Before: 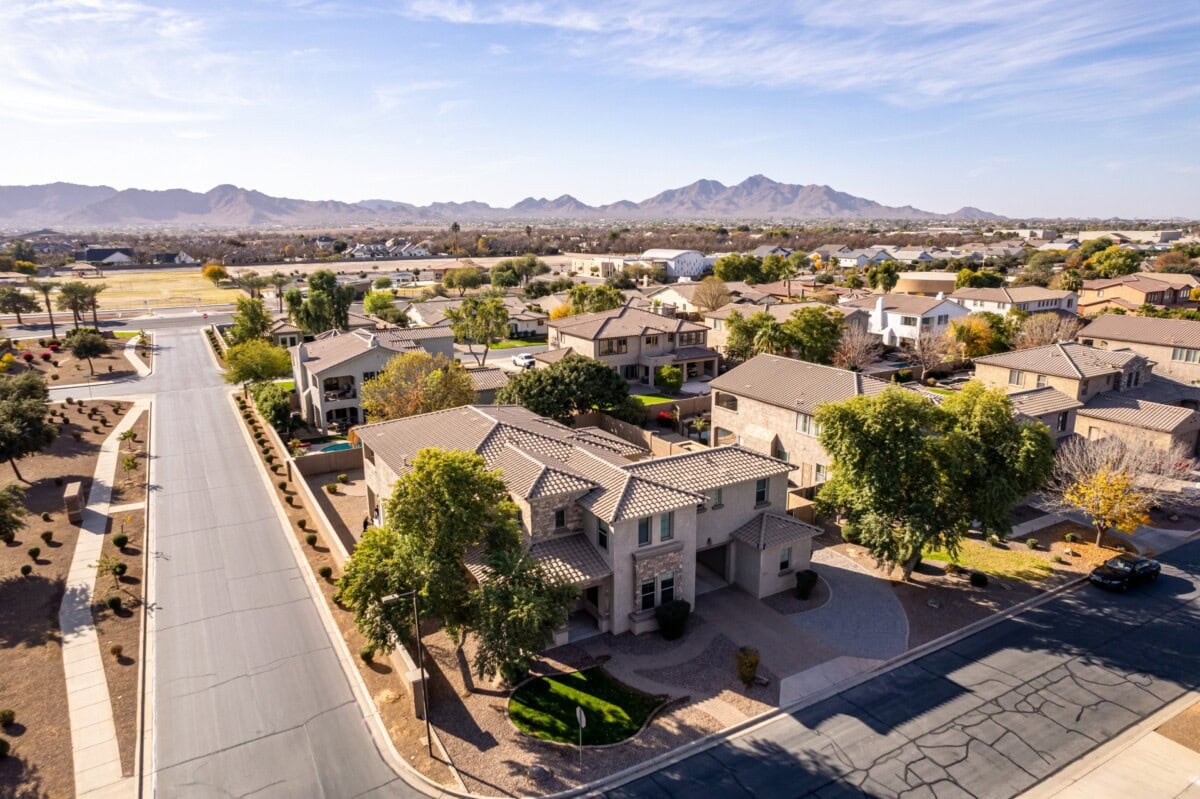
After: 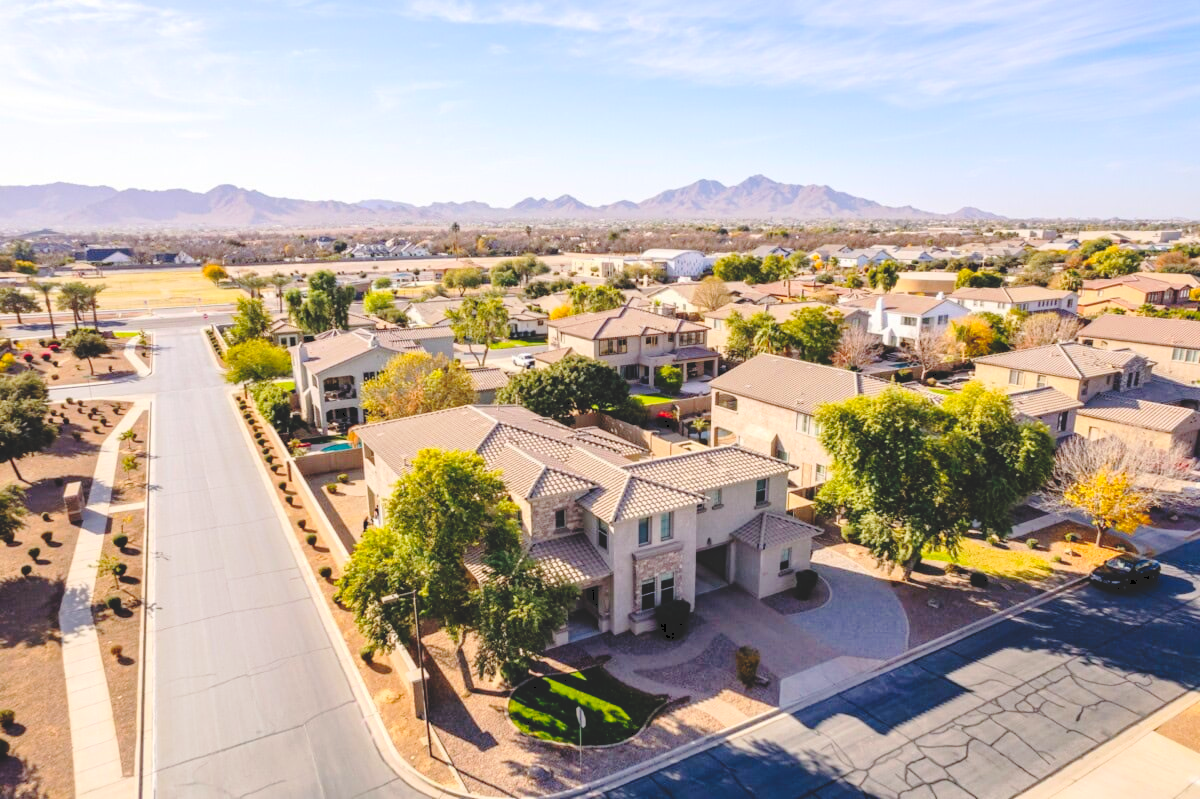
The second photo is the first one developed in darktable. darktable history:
contrast brightness saturation: contrast 0.07, brightness 0.18, saturation 0.4
tone equalizer: -8 EV 0.06 EV, smoothing diameter 25%, edges refinement/feathering 10, preserve details guided filter
exposure: compensate highlight preservation false
tone curve: curves: ch0 [(0, 0) (0.003, 0.139) (0.011, 0.14) (0.025, 0.138) (0.044, 0.14) (0.069, 0.149) (0.1, 0.161) (0.136, 0.179) (0.177, 0.203) (0.224, 0.245) (0.277, 0.302) (0.335, 0.382) (0.399, 0.461) (0.468, 0.546) (0.543, 0.614) (0.623, 0.687) (0.709, 0.758) (0.801, 0.84) (0.898, 0.912) (1, 1)], preserve colors none
